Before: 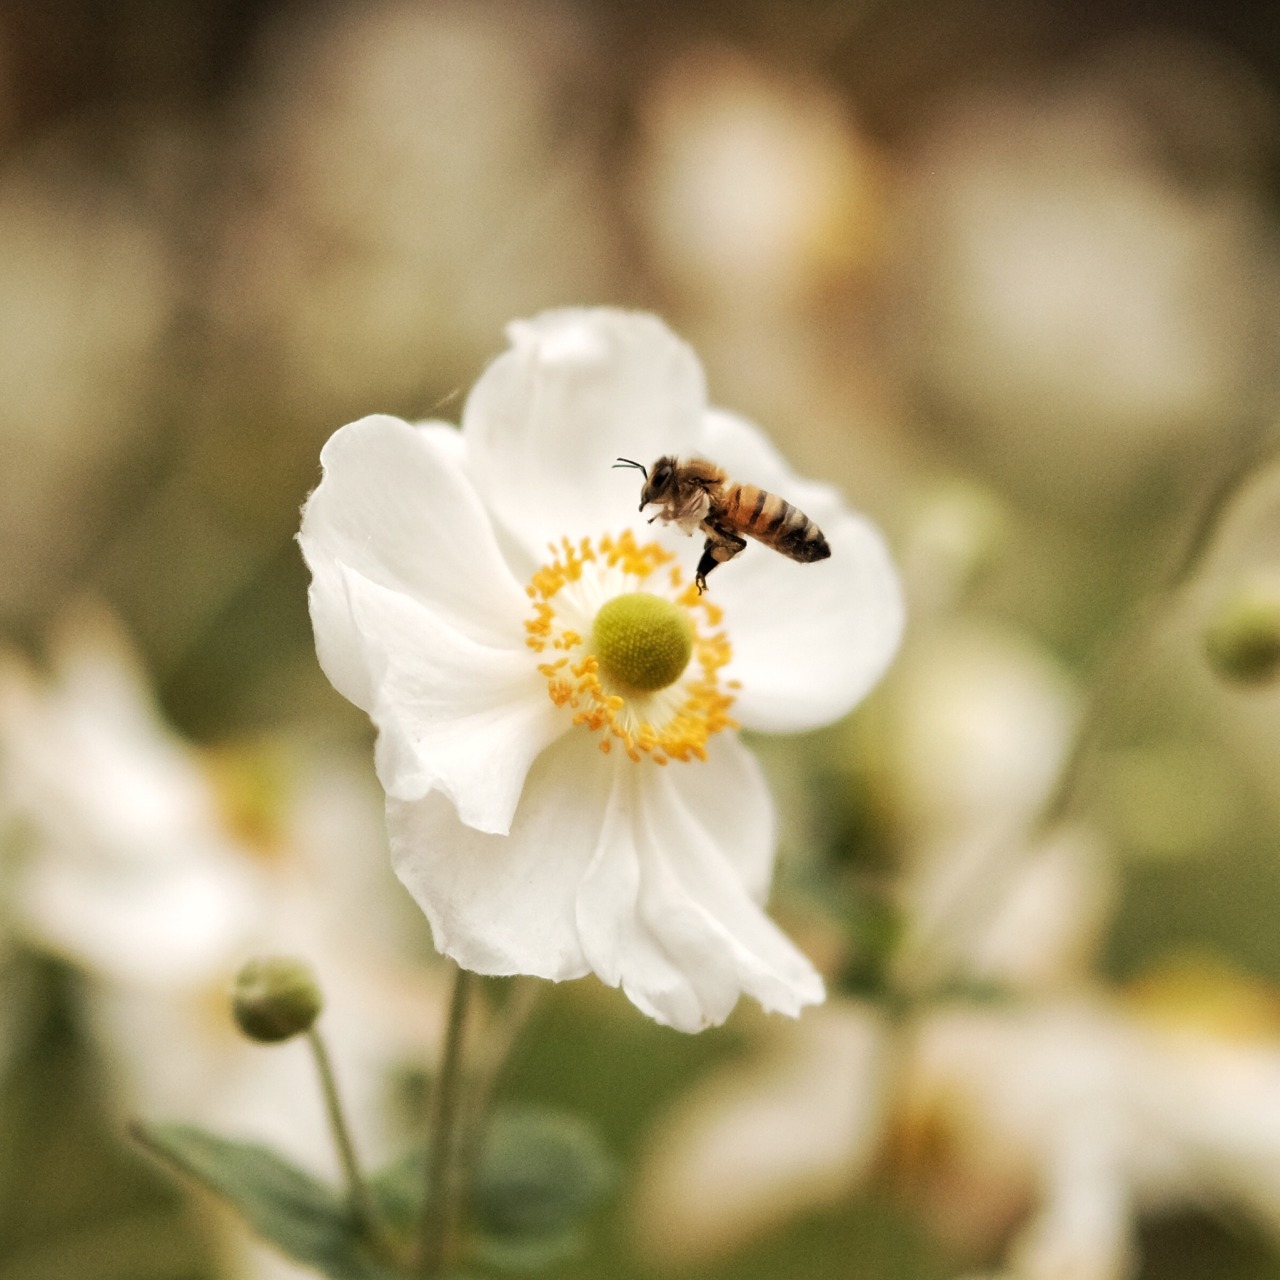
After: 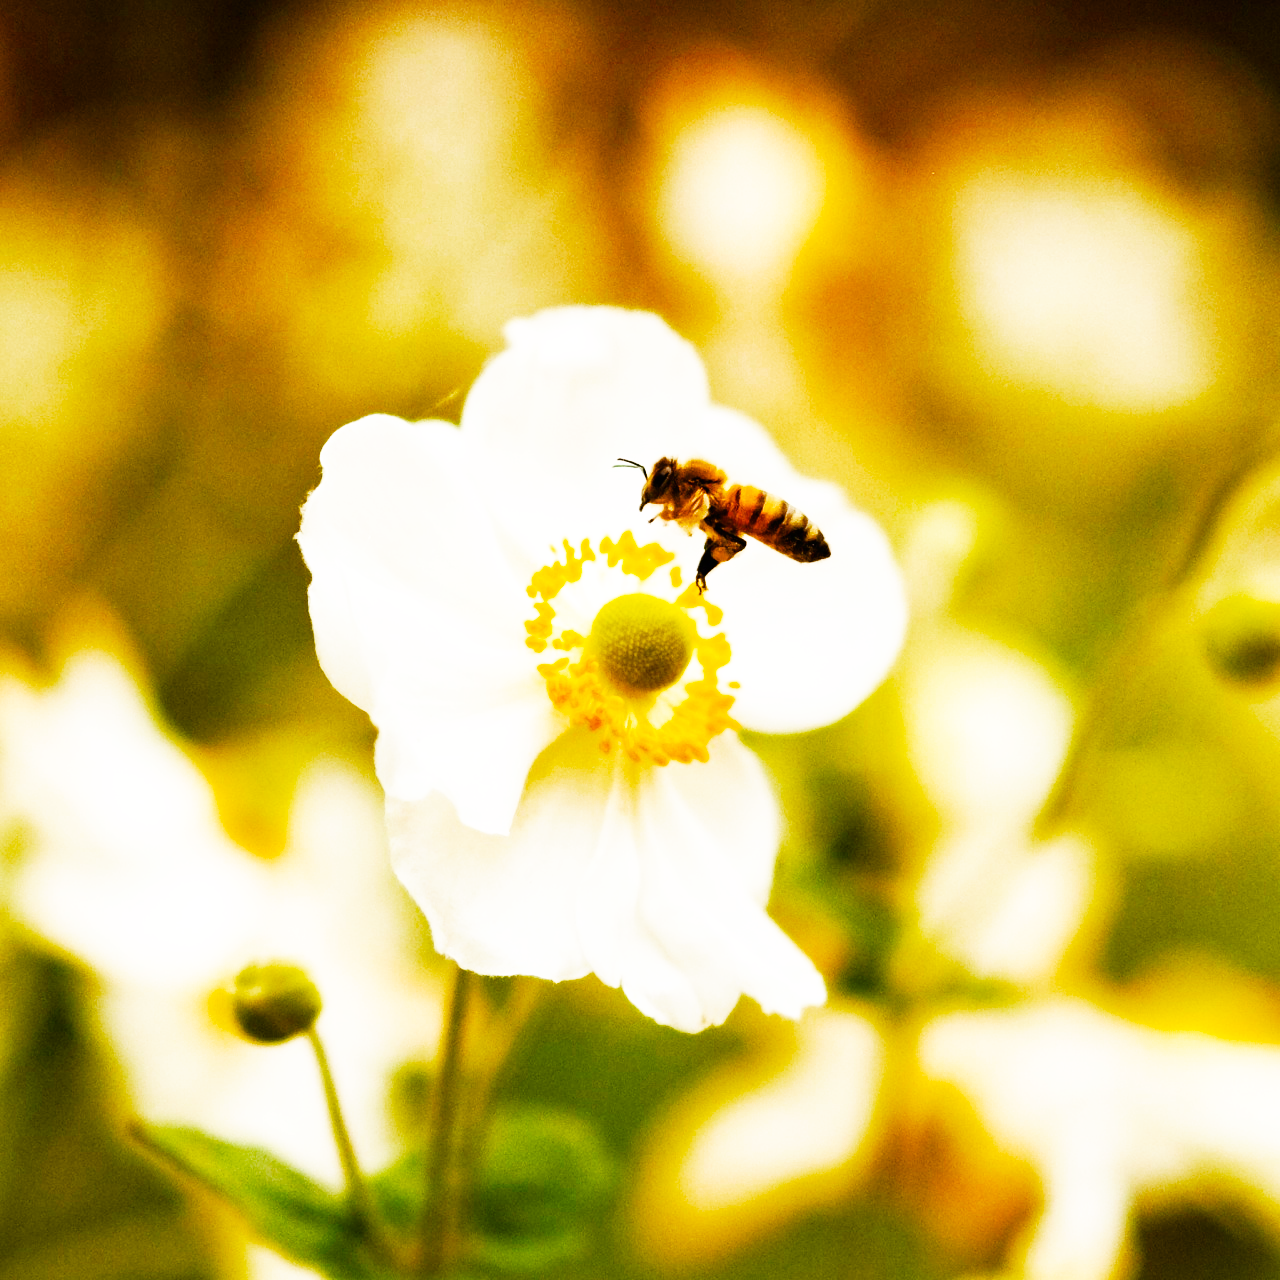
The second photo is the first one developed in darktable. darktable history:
color balance rgb: linear chroma grading › shadows 31.99%, linear chroma grading › global chroma -2.491%, linear chroma grading › mid-tones 4.02%, perceptual saturation grading › global saturation 40.502%, global vibrance 16.808%, saturation formula JzAzBz (2021)
base curve: curves: ch0 [(0, 0) (0.007, 0.004) (0.027, 0.03) (0.046, 0.07) (0.207, 0.54) (0.442, 0.872) (0.673, 0.972) (1, 1)], preserve colors none
